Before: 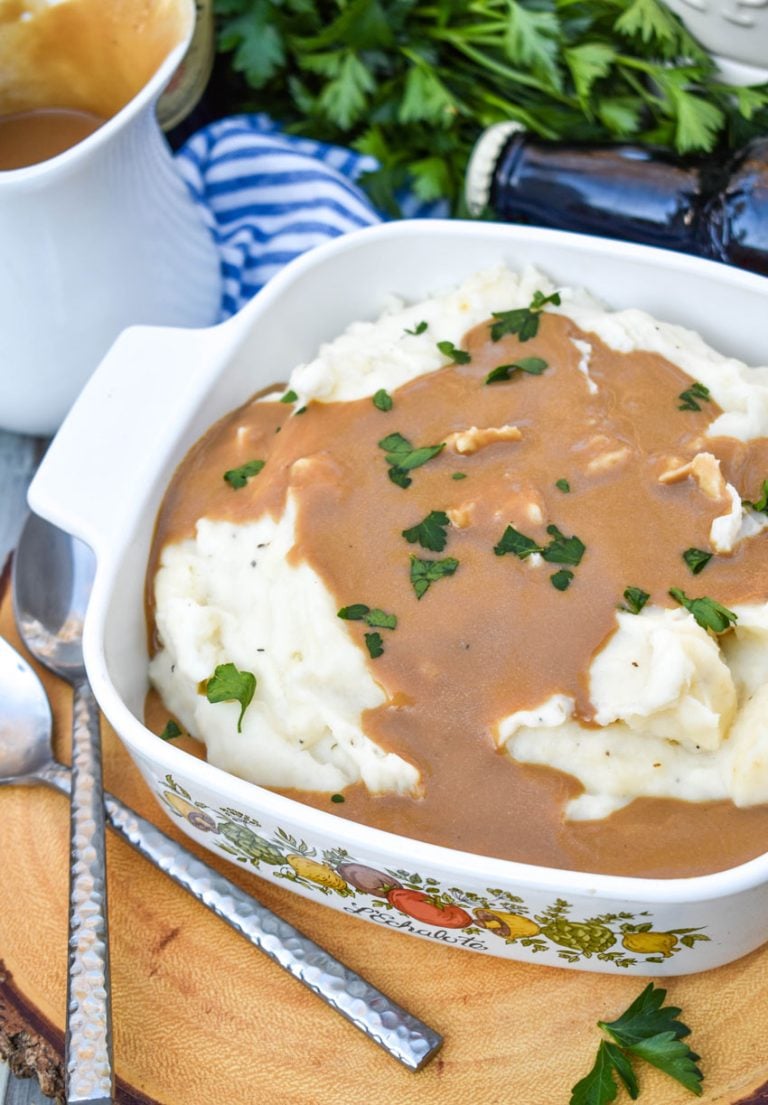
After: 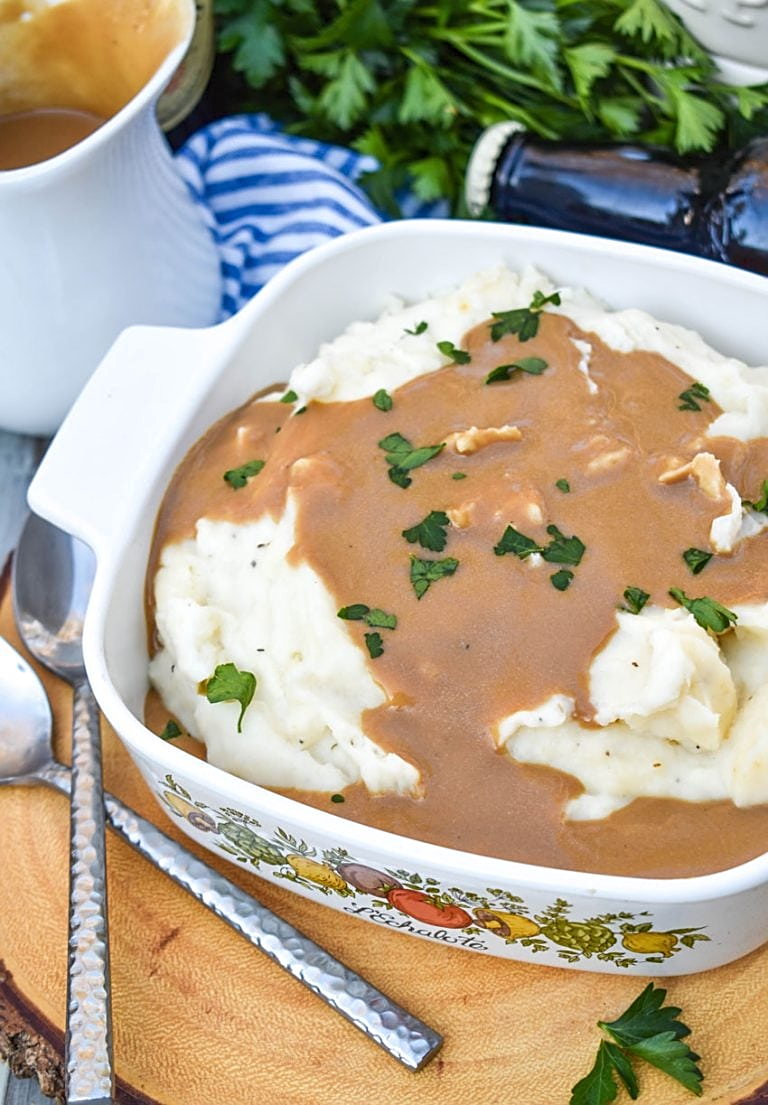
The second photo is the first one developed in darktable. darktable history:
sharpen: on, module defaults
shadows and highlights: shadows 62.74, white point adjustment 0.379, highlights -34.17, compress 83.65%, shadows color adjustment 99.15%, highlights color adjustment 0.564%
